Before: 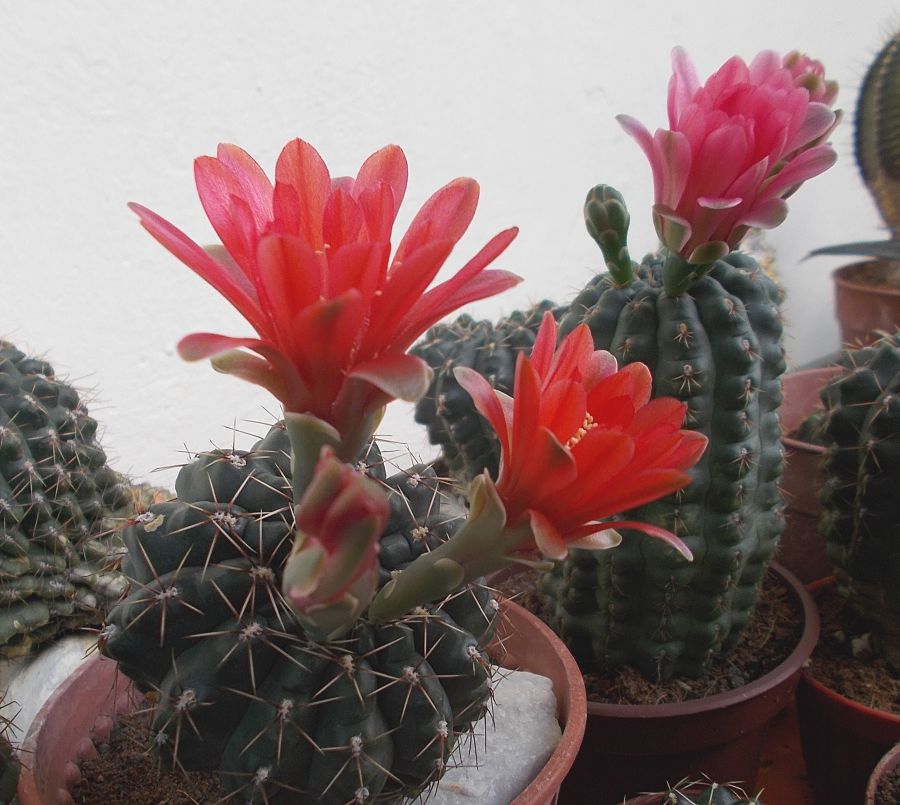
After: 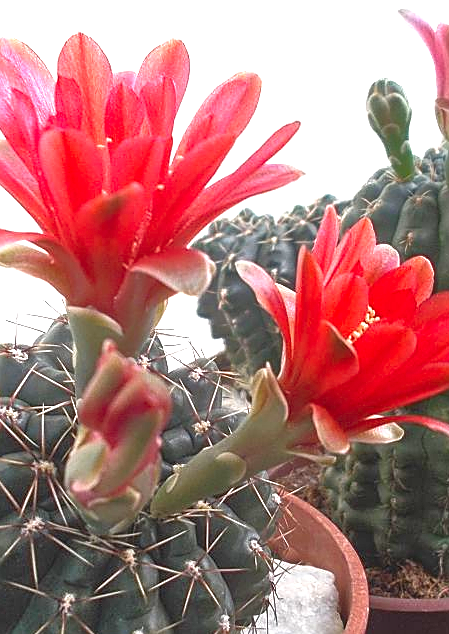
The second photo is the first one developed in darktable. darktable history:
tone equalizer: -7 EV 0.156 EV, -6 EV 0.625 EV, -5 EV 1.15 EV, -4 EV 1.35 EV, -3 EV 1.14 EV, -2 EV 0.6 EV, -1 EV 0.159 EV
contrast brightness saturation: contrast 0.066, brightness -0.129, saturation 0.051
exposure: black level correction 0, exposure 1.2 EV, compensate highlight preservation false
crop and rotate: angle 0.011°, left 24.331%, top 13.251%, right 25.779%, bottom 7.889%
sharpen: on, module defaults
local contrast: on, module defaults
levels: white 99.89%
